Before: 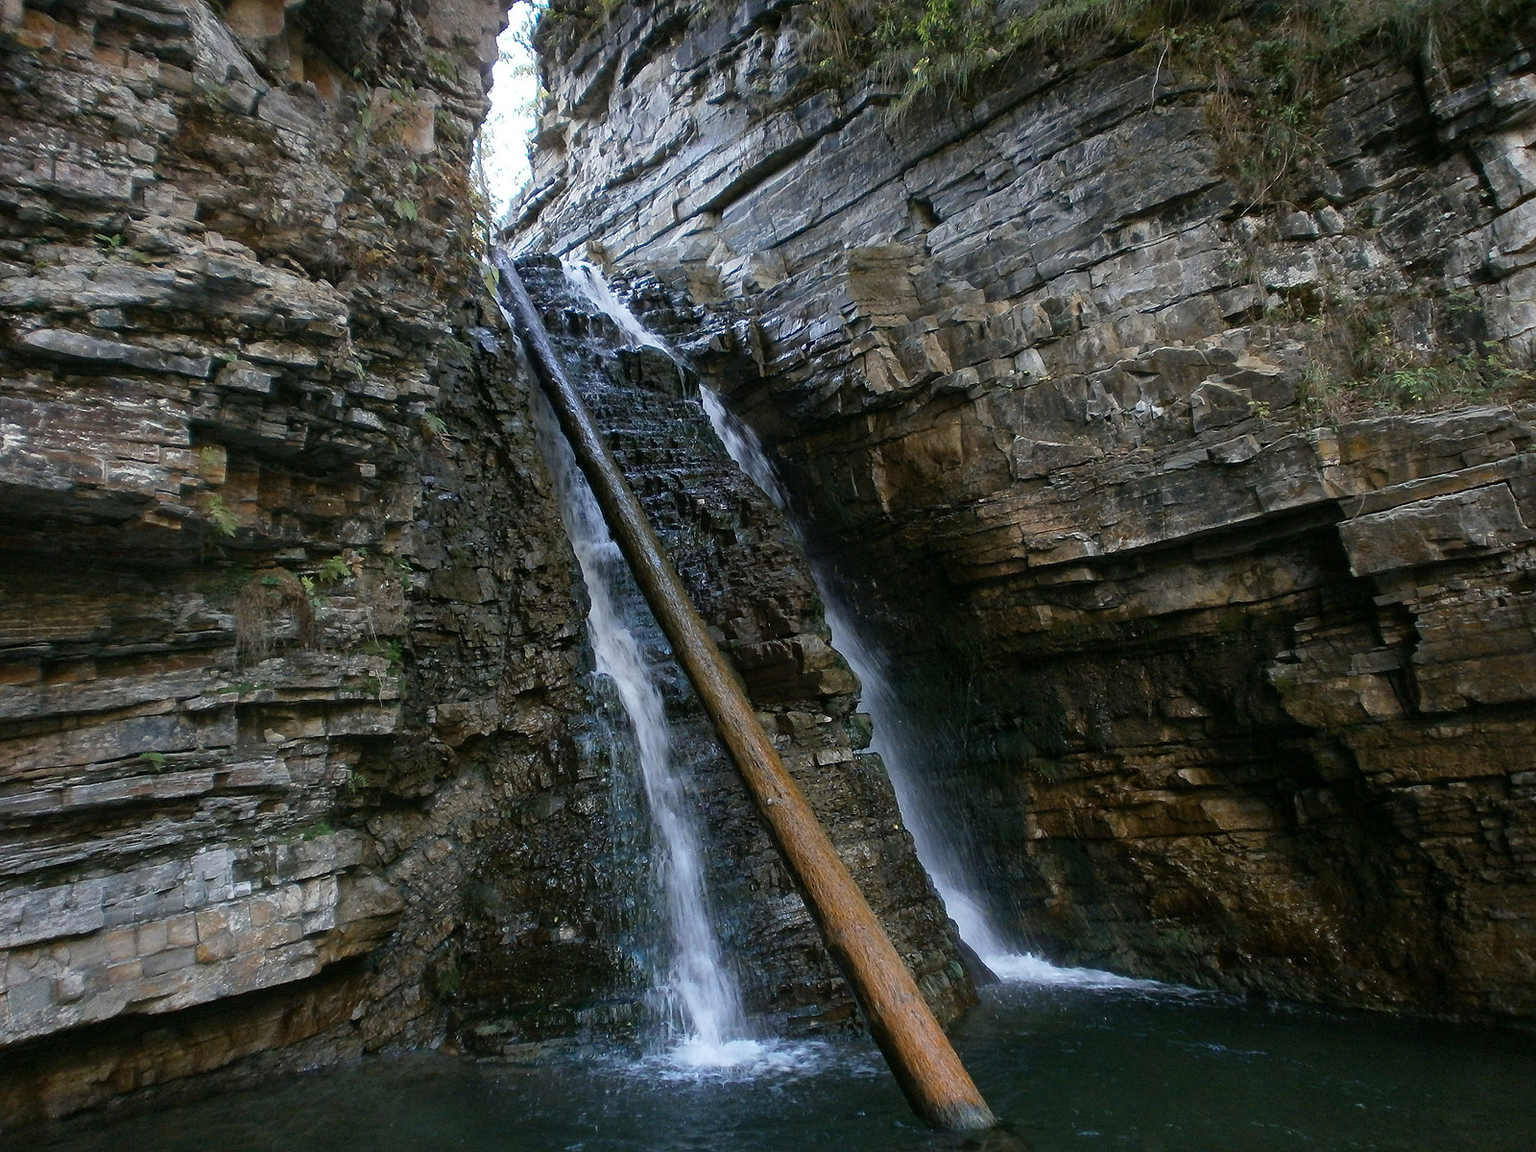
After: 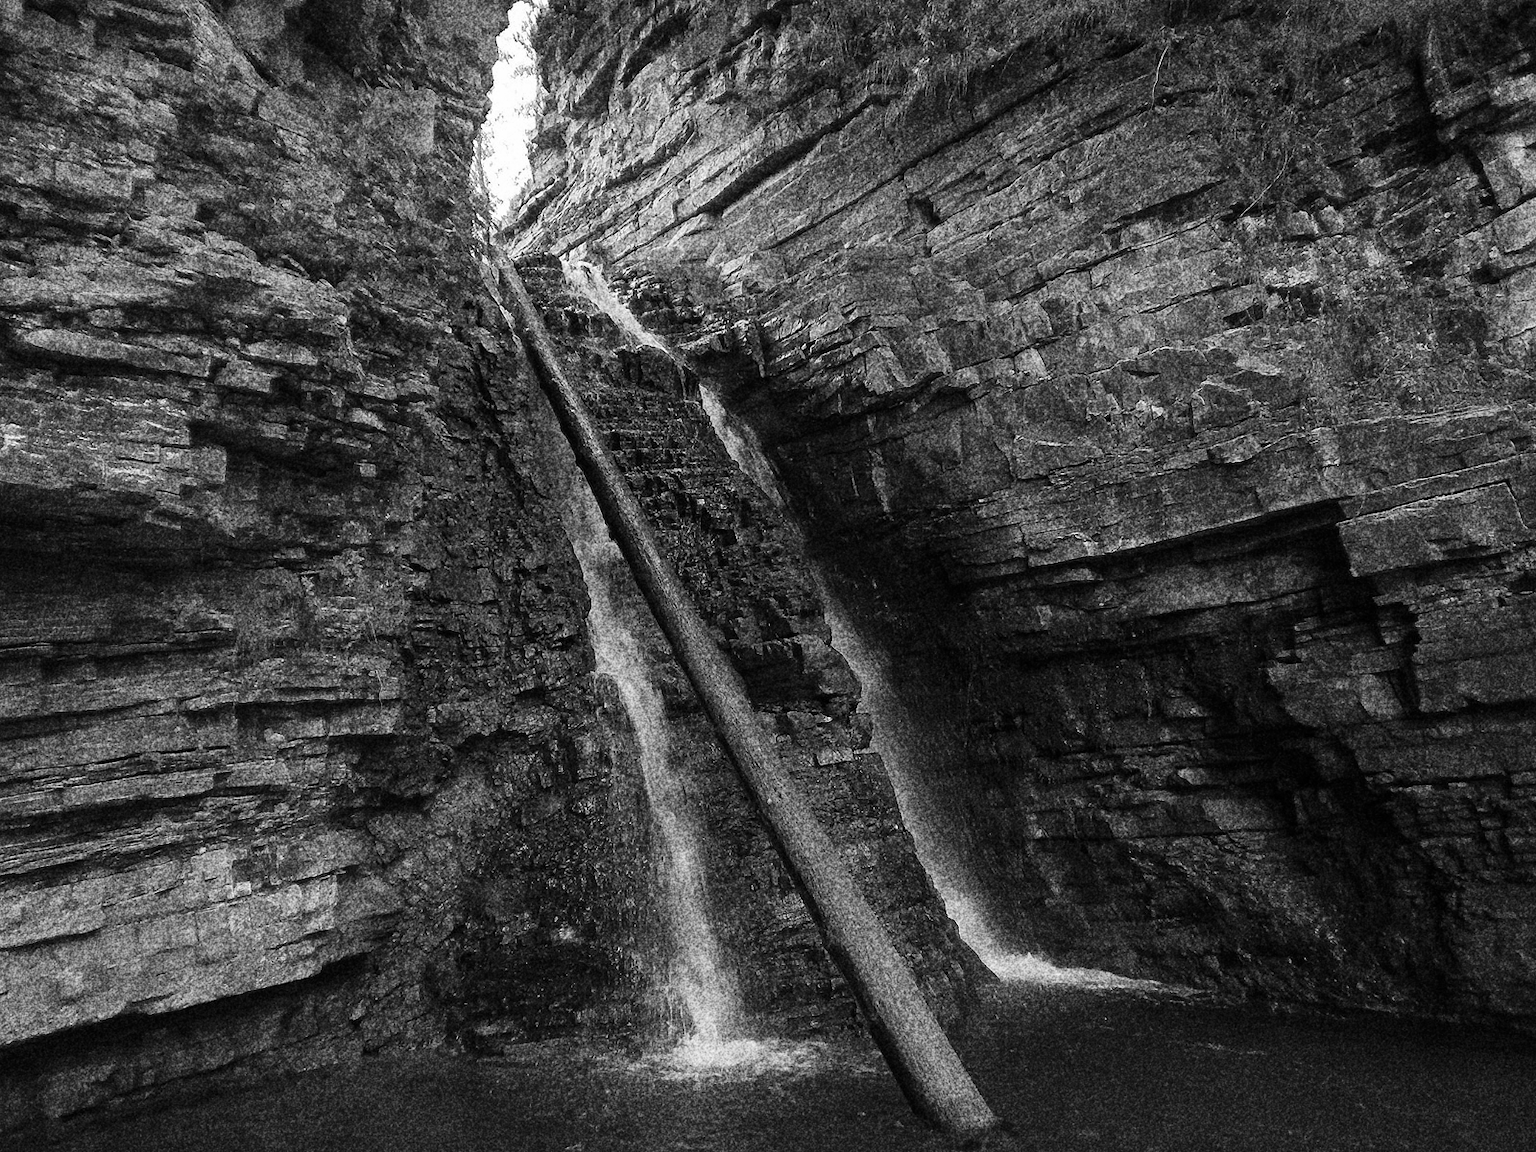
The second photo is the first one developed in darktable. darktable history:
white balance: red 0.967, blue 1.119, emerald 0.756
grain: coarseness 30.02 ISO, strength 100%
monochrome: size 1
local contrast: mode bilateral grid, contrast 15, coarseness 36, detail 105%, midtone range 0.2
